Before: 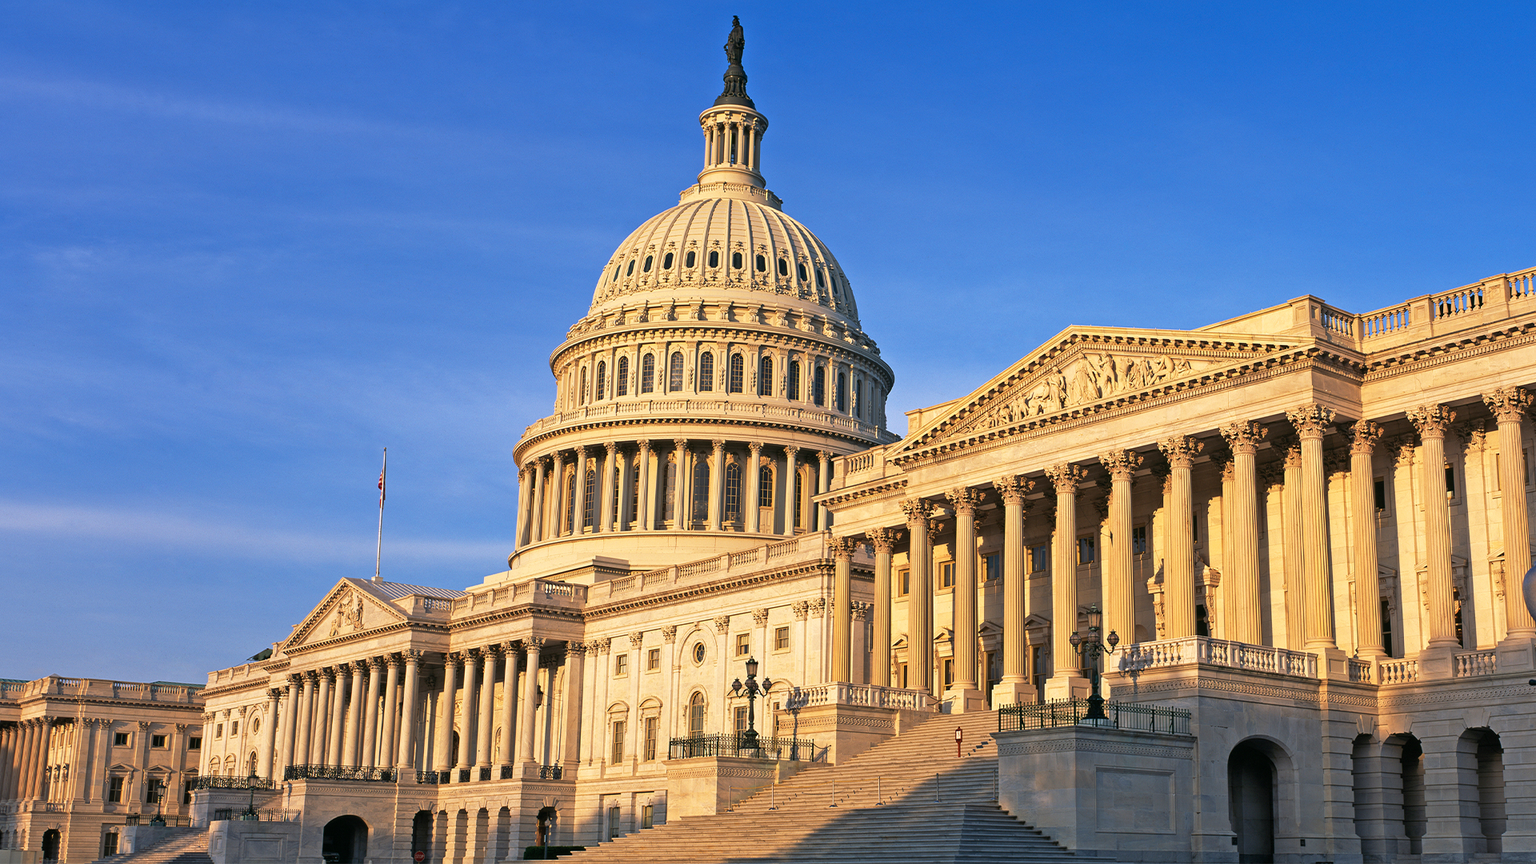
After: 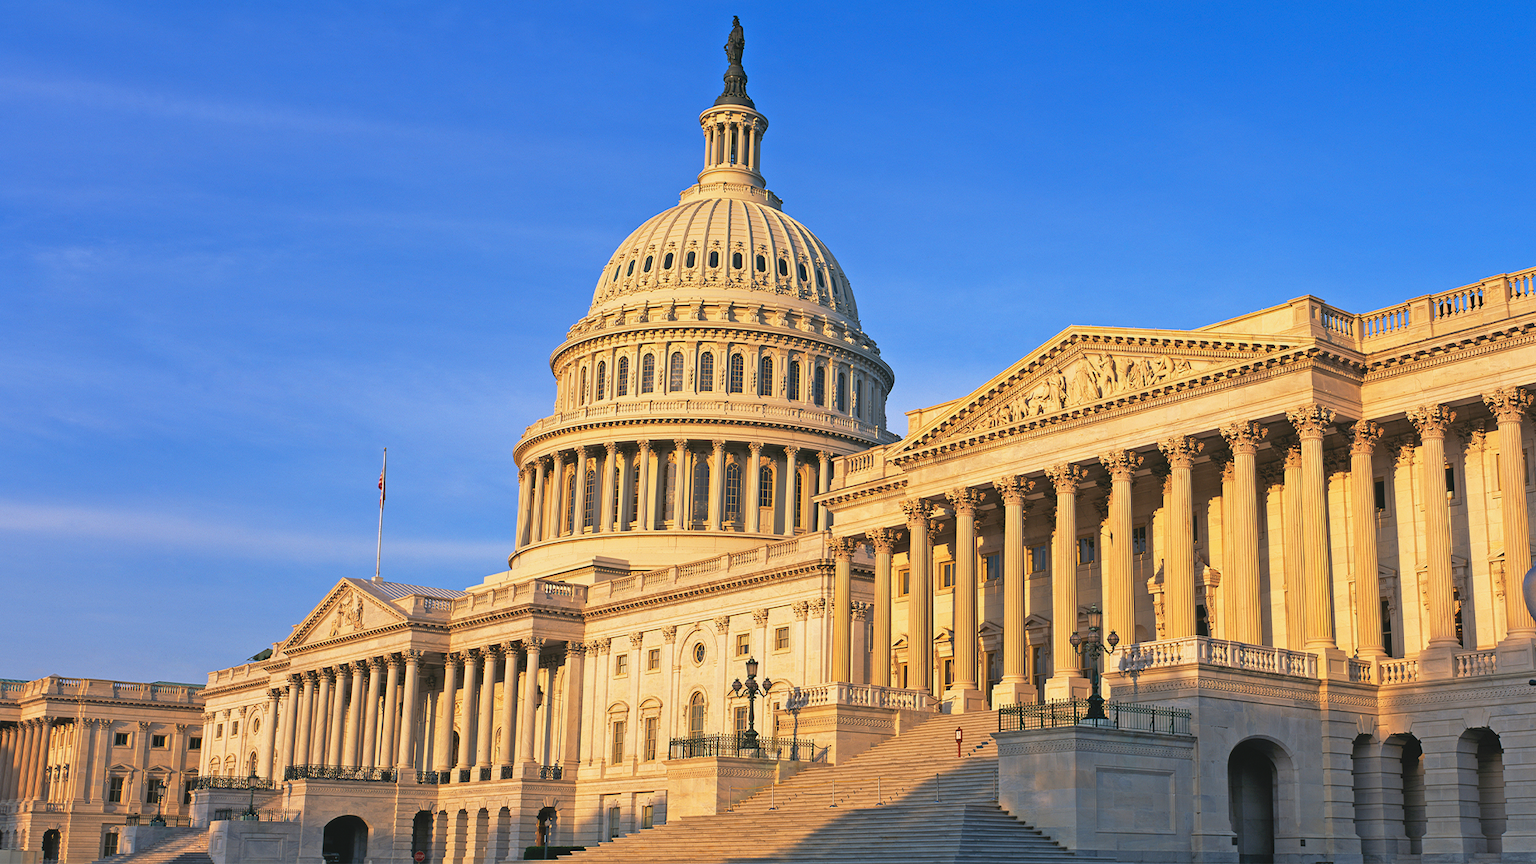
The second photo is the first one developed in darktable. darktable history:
contrast brightness saturation: contrast -0.1, brightness 0.05, saturation 0.083
